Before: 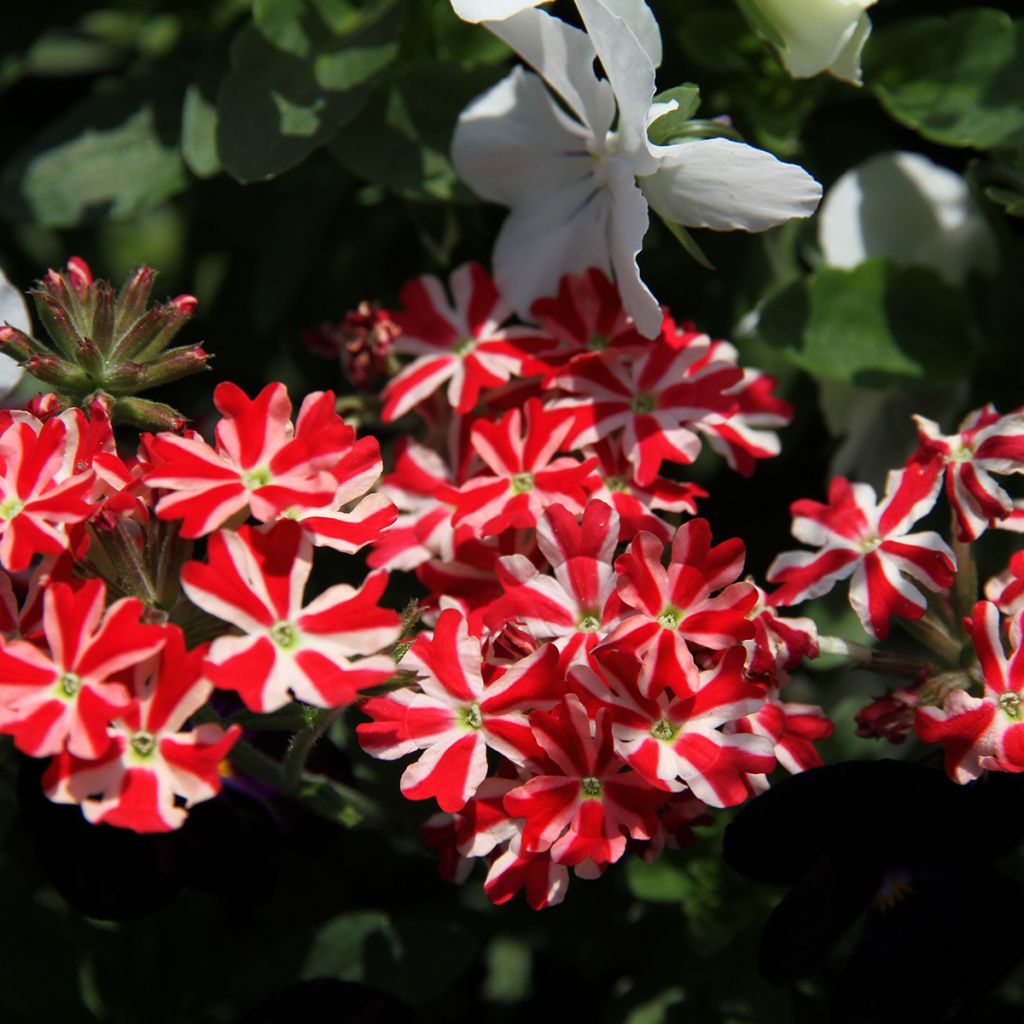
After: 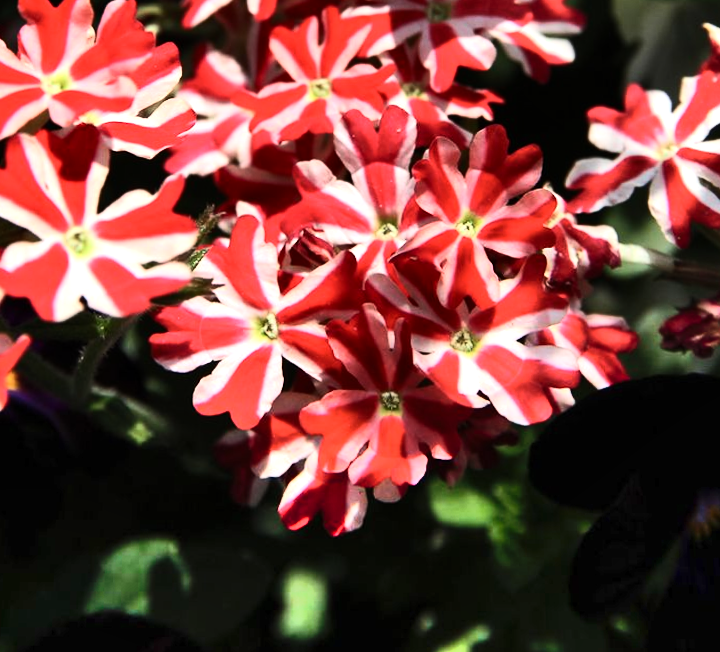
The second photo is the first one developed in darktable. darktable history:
contrast brightness saturation: contrast 0.24, brightness 0.09
tone equalizer: -8 EV -0.75 EV, -7 EV -0.7 EV, -6 EV -0.6 EV, -5 EV -0.4 EV, -3 EV 0.4 EV, -2 EV 0.6 EV, -1 EV 0.7 EV, +0 EV 0.75 EV, edges refinement/feathering 500, mask exposure compensation -1.57 EV, preserve details no
rotate and perspective: rotation 0.215°, lens shift (vertical) -0.139, crop left 0.069, crop right 0.939, crop top 0.002, crop bottom 0.996
crop and rotate: left 17.299%, top 35.115%, right 7.015%, bottom 1.024%
shadows and highlights: shadows 75, highlights -25, soften with gaussian
